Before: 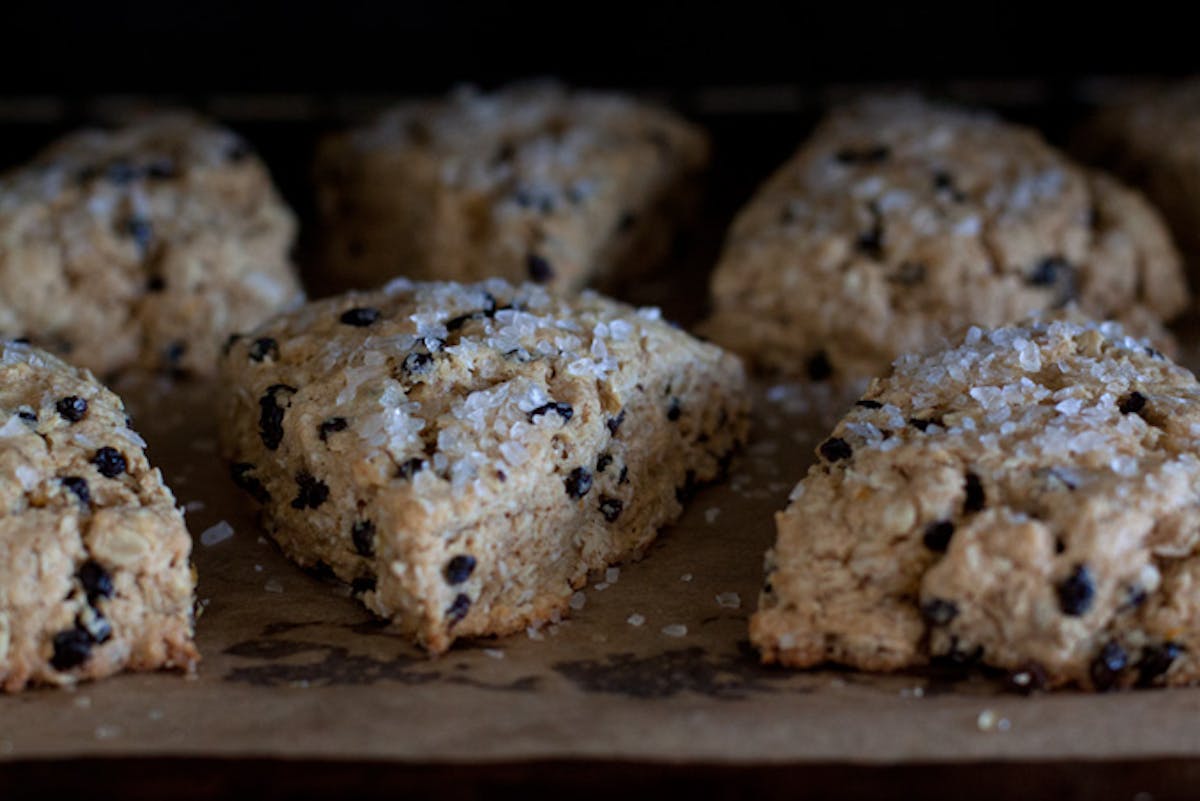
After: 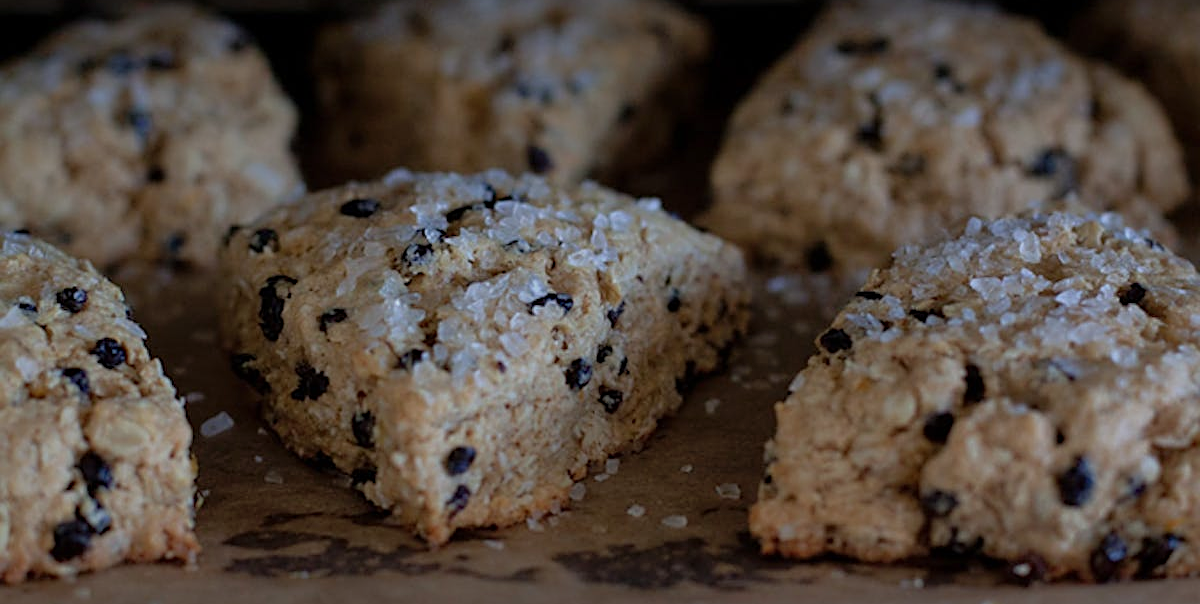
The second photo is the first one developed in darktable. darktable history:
exposure: exposure -0.451 EV, compensate highlight preservation false
sharpen: radius 1.983
crop: top 13.698%, bottom 10.786%
shadows and highlights: on, module defaults
